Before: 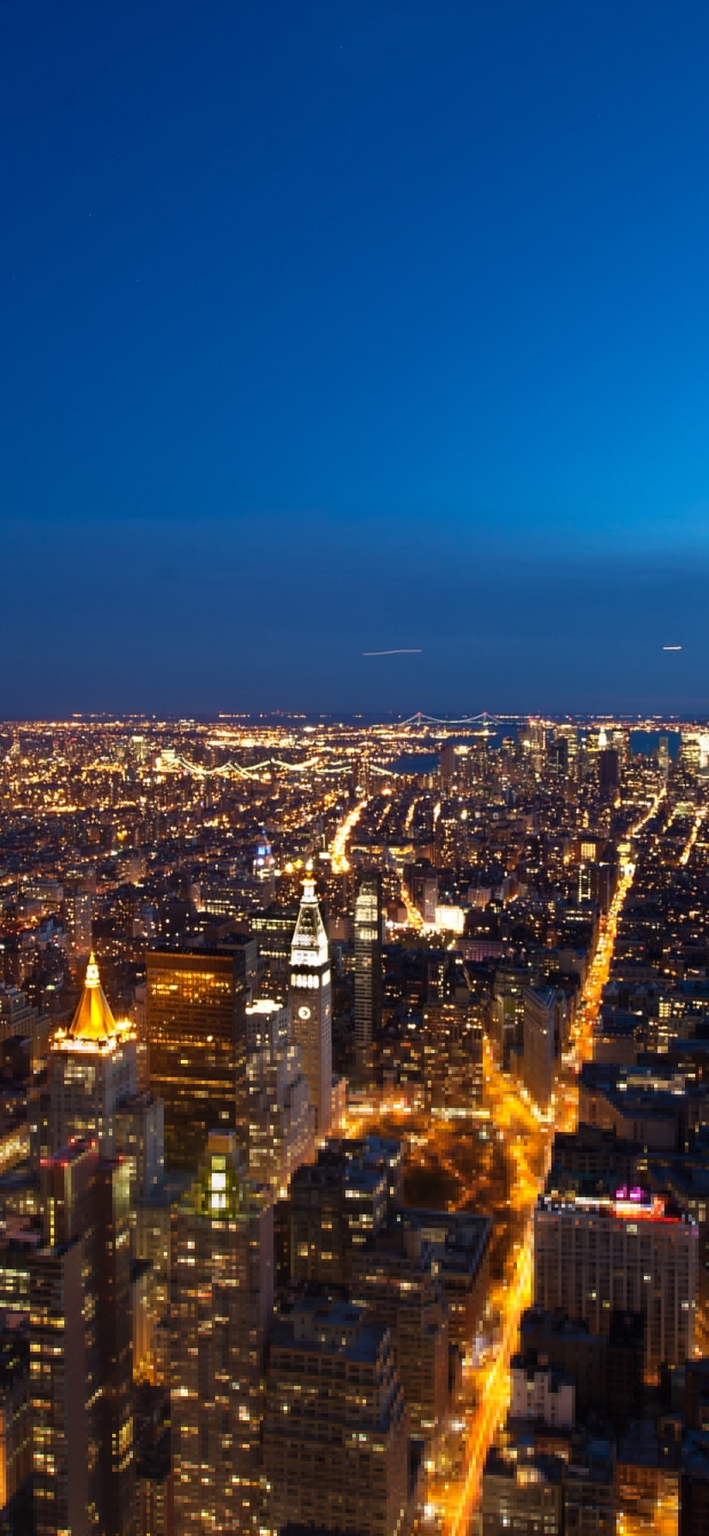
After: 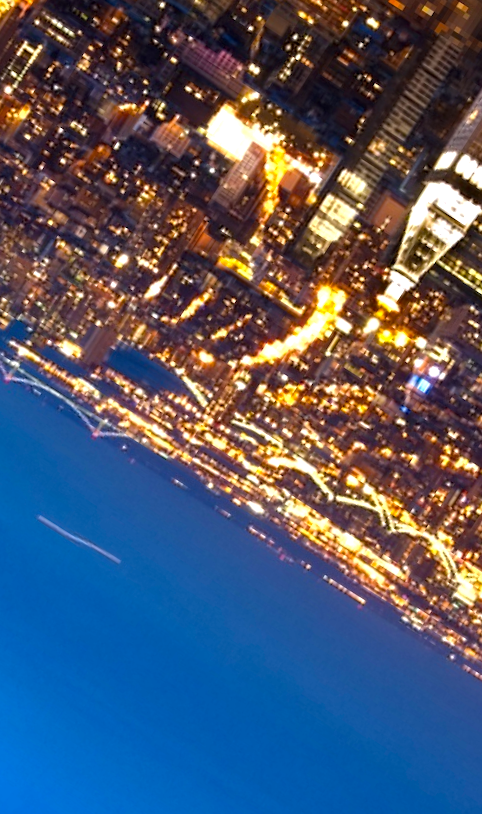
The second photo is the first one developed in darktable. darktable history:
crop and rotate: angle 147.38°, left 9.201%, top 15.681%, right 4.561%, bottom 17.156%
exposure: exposure 0.605 EV, compensate highlight preservation false
color balance rgb: perceptual saturation grading › global saturation 29.577%
local contrast: highlights 101%, shadows 101%, detail 119%, midtone range 0.2
